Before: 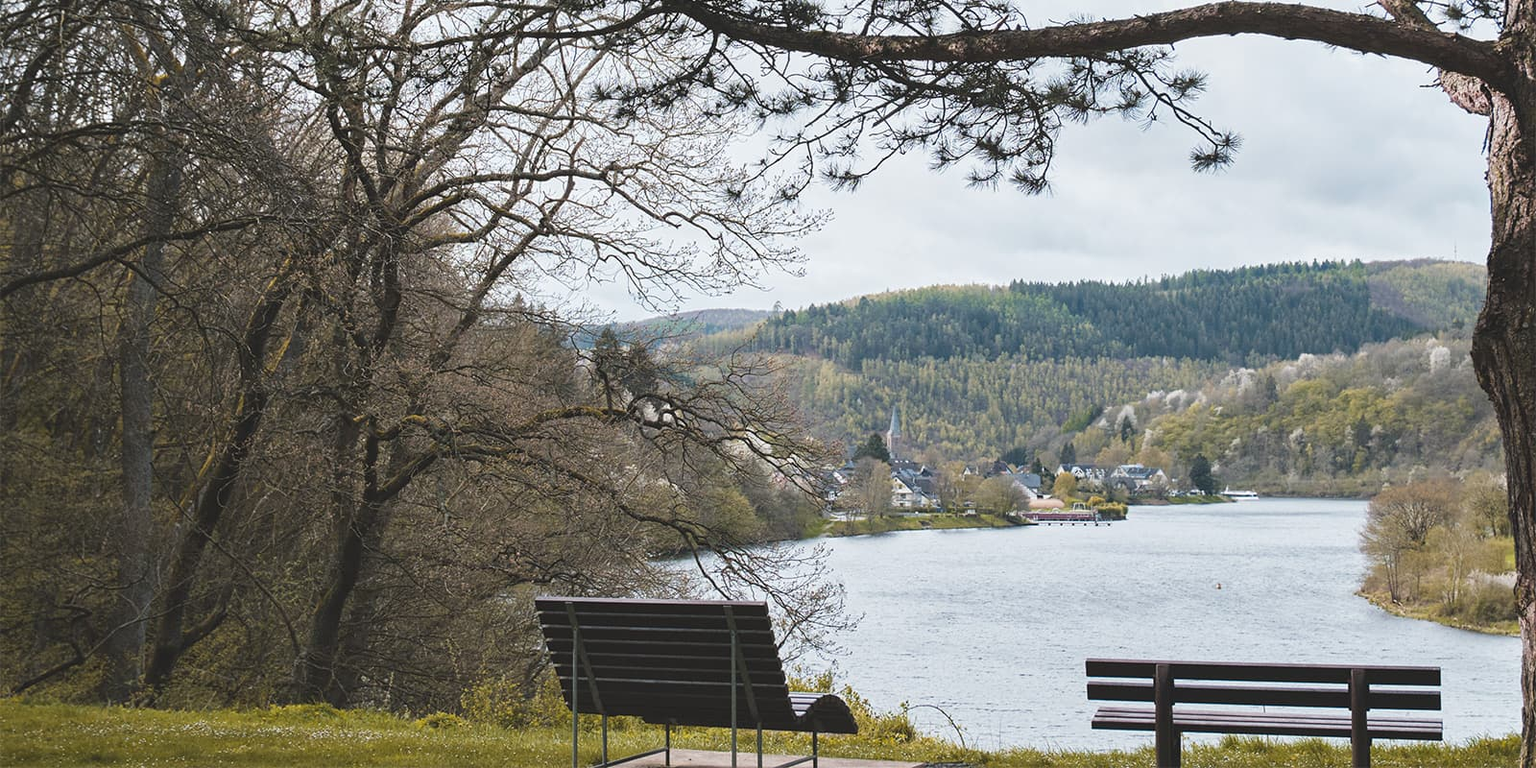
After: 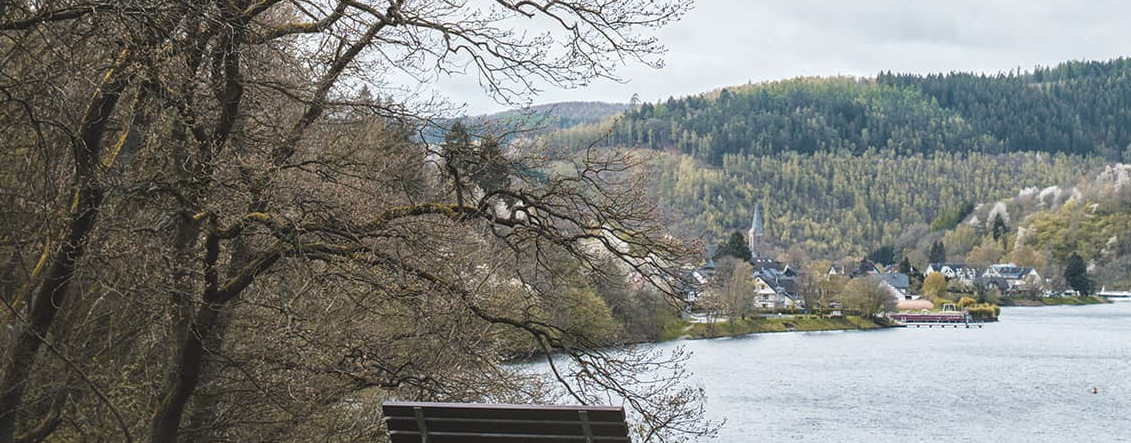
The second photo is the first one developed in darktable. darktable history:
crop: left 10.994%, top 27.554%, right 18.306%, bottom 16.959%
local contrast: on, module defaults
